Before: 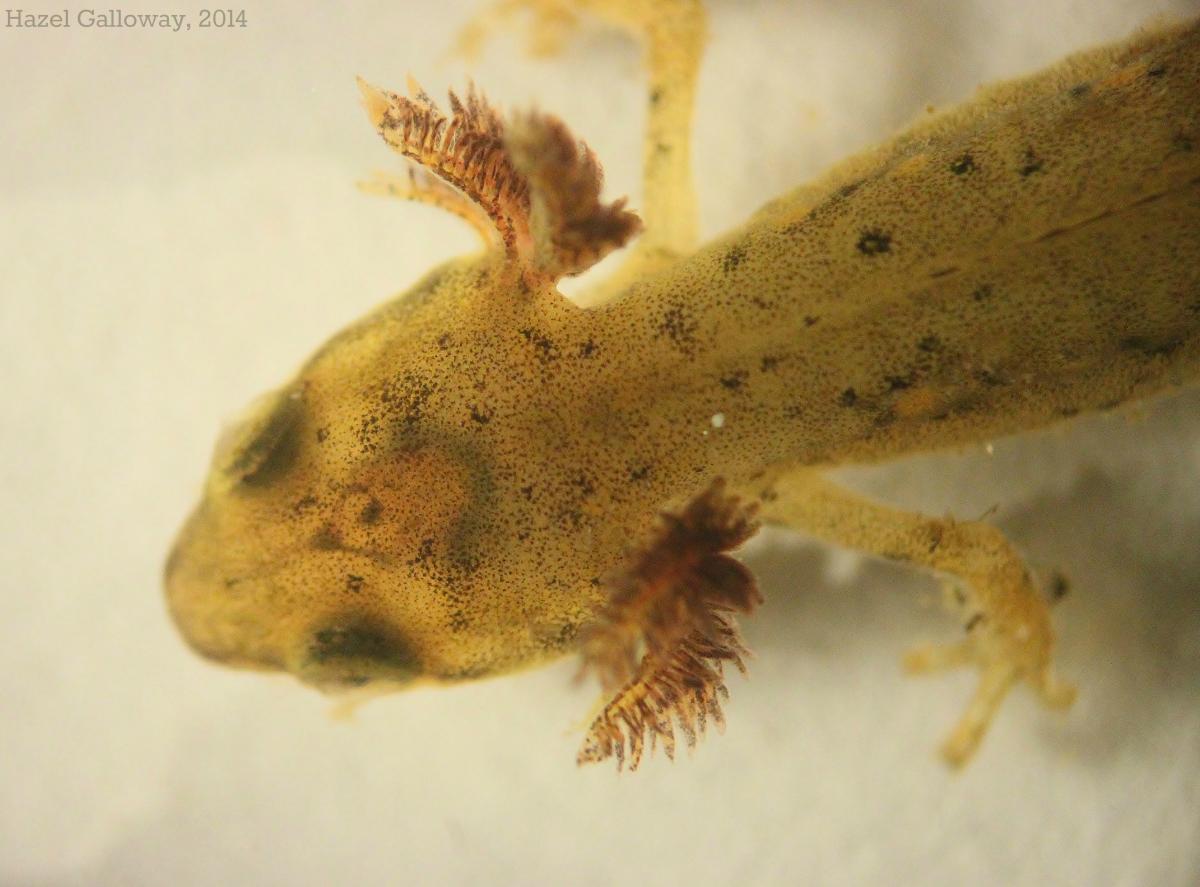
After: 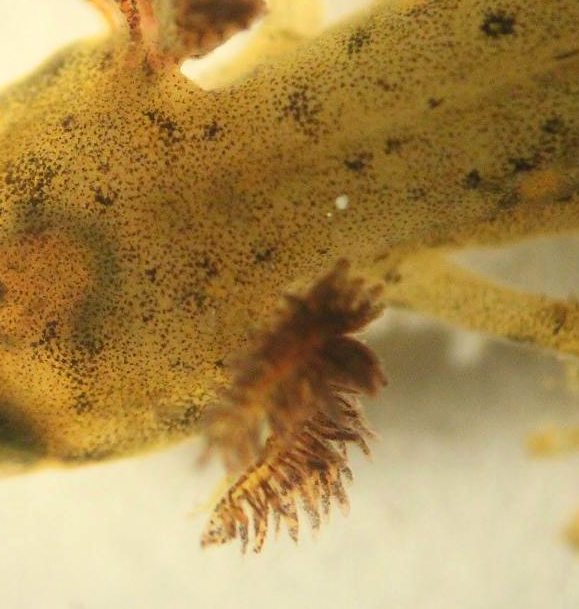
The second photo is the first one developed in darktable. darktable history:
levels: mode automatic
crop: left 31.379%, top 24.658%, right 20.326%, bottom 6.628%
